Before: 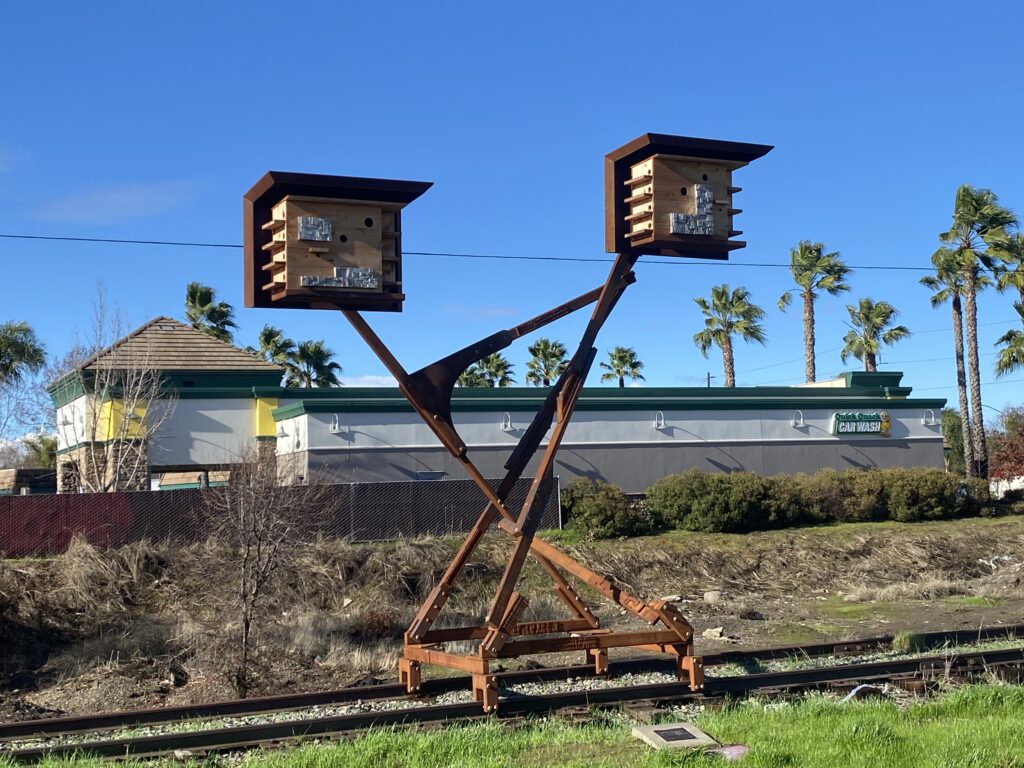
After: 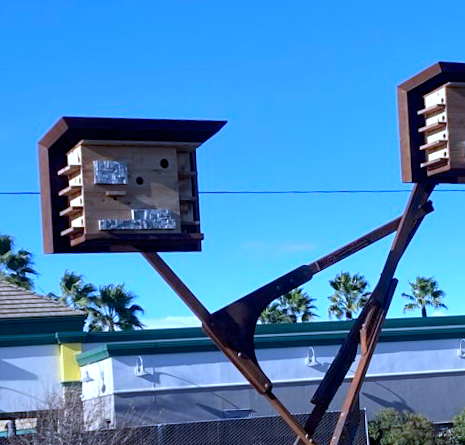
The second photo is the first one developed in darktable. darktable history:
crop: left 20.248%, top 10.86%, right 35.675%, bottom 34.321%
rotate and perspective: rotation -2.56°, automatic cropping off
exposure: black level correction 0.003, exposure 0.383 EV, compensate highlight preservation false
white balance: red 0.871, blue 1.249
color balance rgb: shadows lift › chroma 1.41%, shadows lift › hue 260°, power › chroma 0.5%, power › hue 260°, highlights gain › chroma 1%, highlights gain › hue 27°, saturation formula JzAzBz (2021)
